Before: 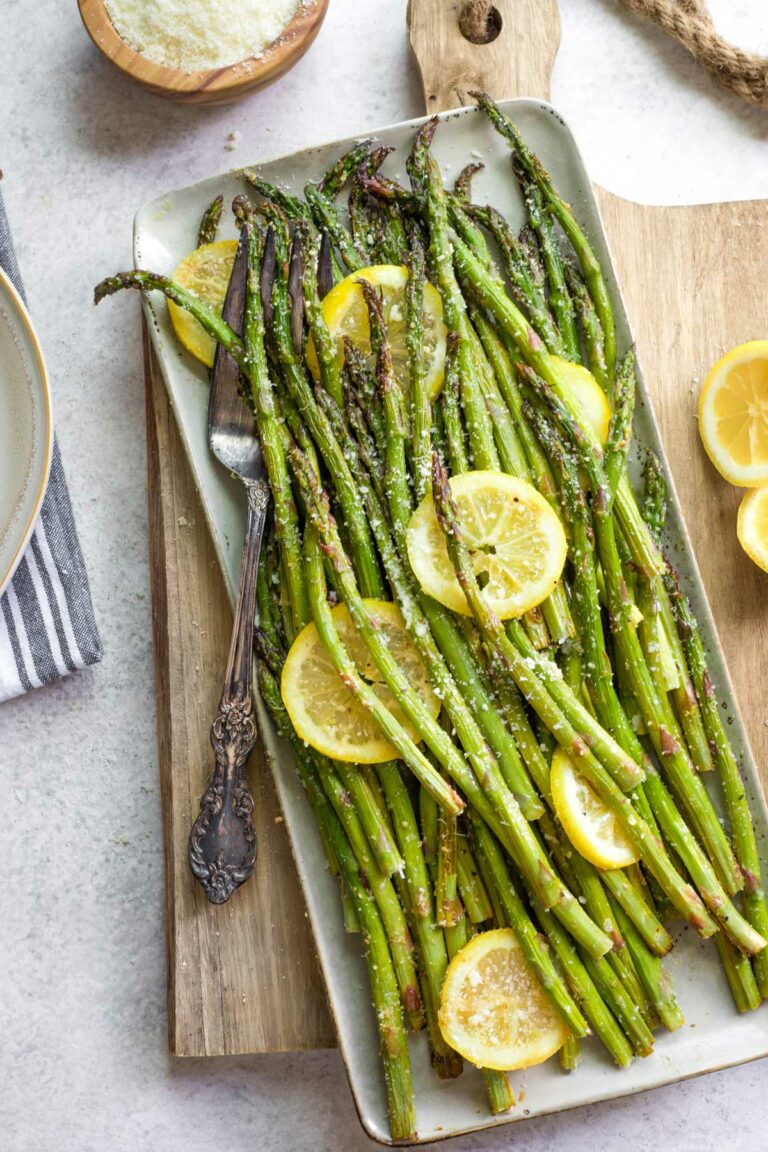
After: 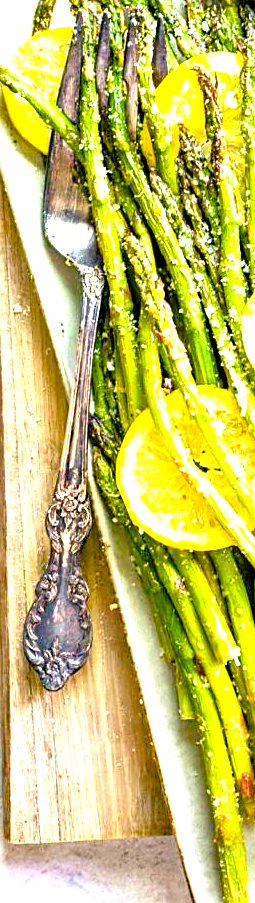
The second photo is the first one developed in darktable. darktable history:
exposure: black level correction 0, exposure 1.702 EV, compensate highlight preservation false
shadows and highlights: shadows -12.12, white point adjustment 3.82, highlights 26.61
crop and rotate: left 21.564%, top 18.554%, right 45.126%, bottom 2.978%
color balance rgb: shadows lift › chroma 7.173%, shadows lift › hue 245.73°, global offset › luminance -0.852%, perceptual saturation grading › global saturation 44.311%, perceptual saturation grading › highlights -25.28%, perceptual saturation grading › shadows 50.019%, global vibrance 20%
sharpen: on, module defaults
